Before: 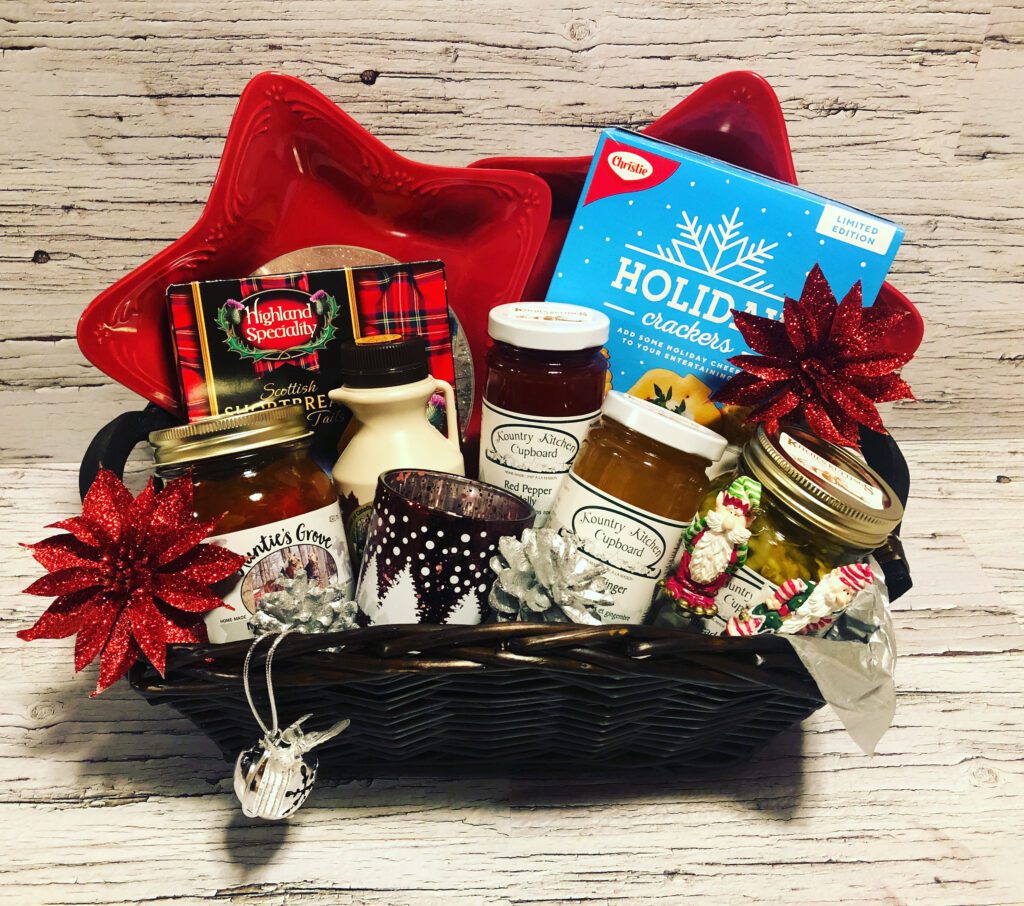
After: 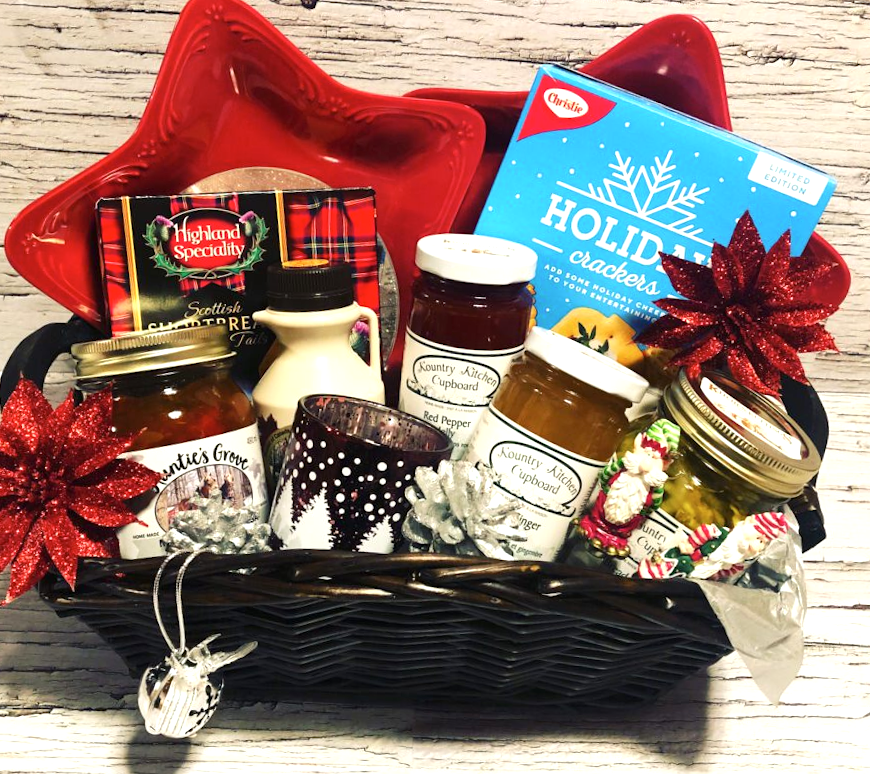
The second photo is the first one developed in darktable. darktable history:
exposure: black level correction 0.001, exposure 0.499 EV, compensate highlight preservation false
crop and rotate: angle -2.96°, left 5.314%, top 5.225%, right 4.785%, bottom 4.39%
contrast brightness saturation: saturation -0.064
